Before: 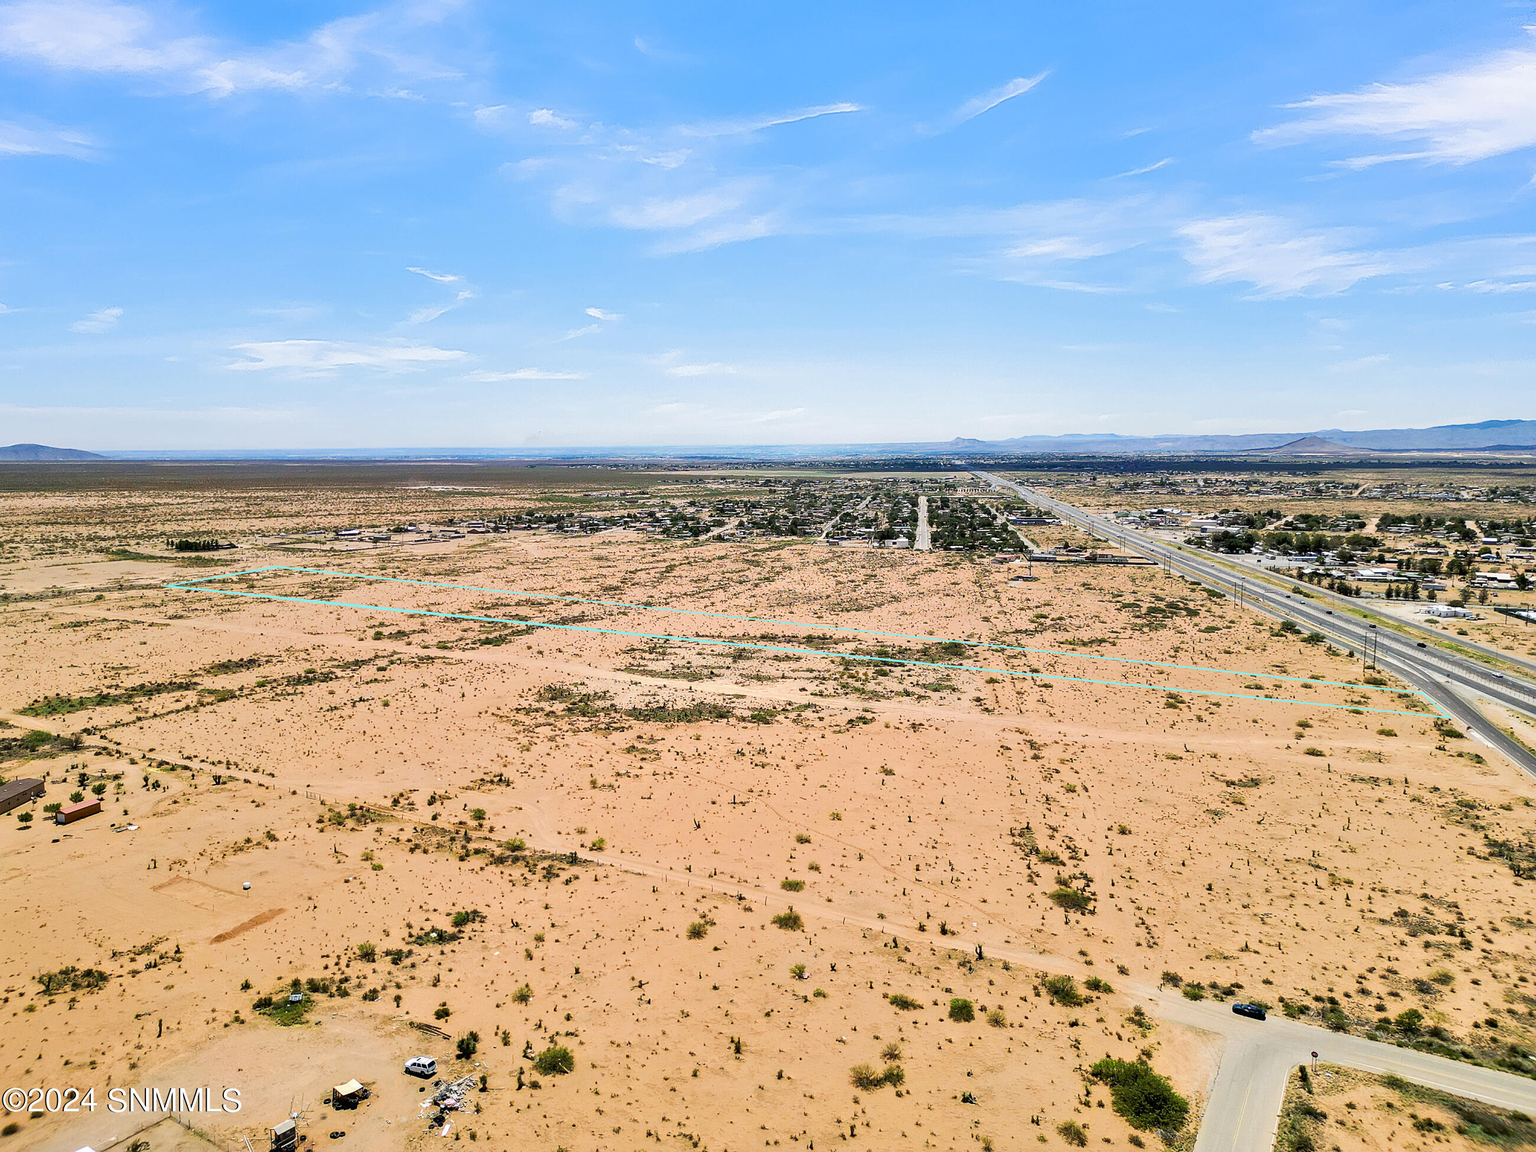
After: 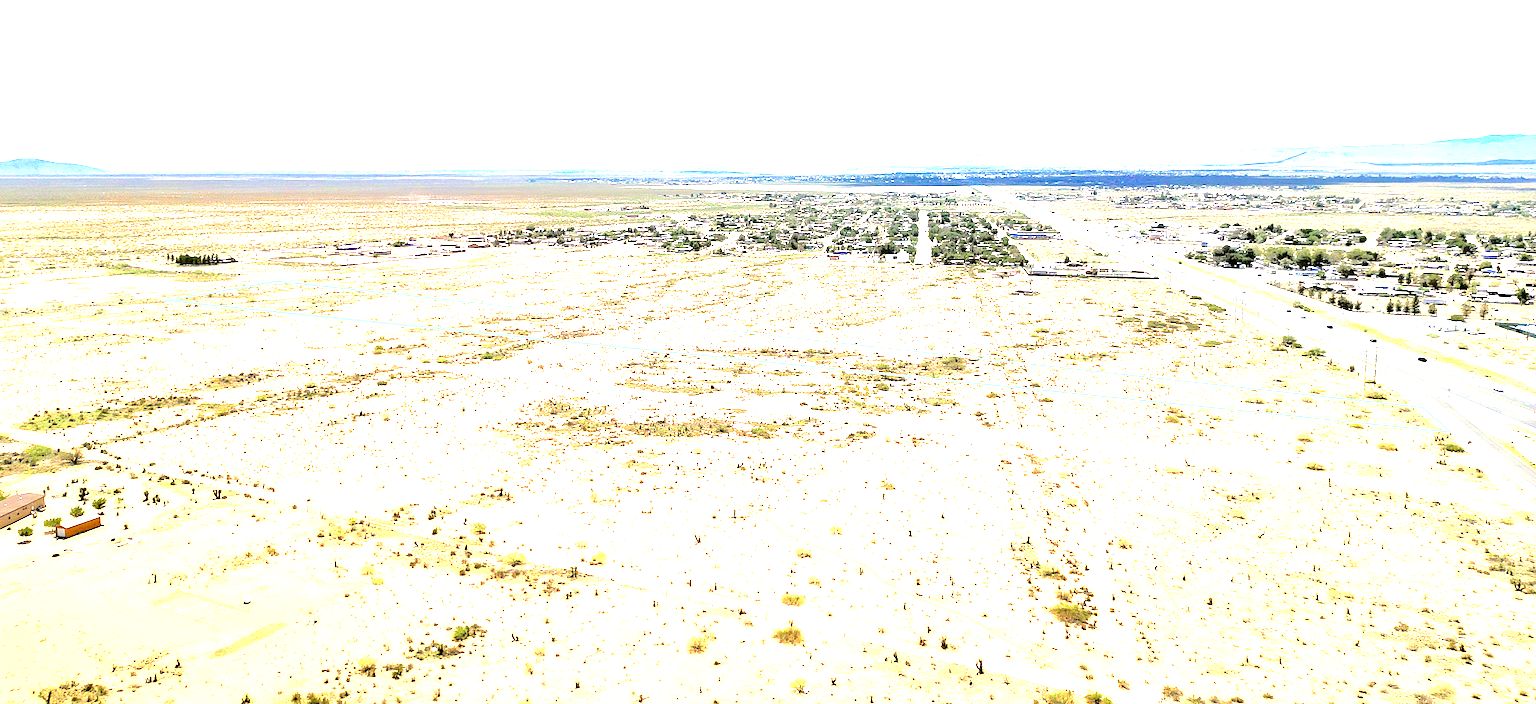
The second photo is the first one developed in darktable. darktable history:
exposure: black level correction 0.002, exposure 1.996 EV, compensate highlight preservation false
contrast equalizer: octaves 7, y [[0.6 ×6], [0.55 ×6], [0 ×6], [0 ×6], [0 ×6]], mix -0.984
crop and rotate: top 24.889%, bottom 13.972%
tone equalizer: -7 EV 0.144 EV, -6 EV 0.61 EV, -5 EV 1.13 EV, -4 EV 1.35 EV, -3 EV 1.17 EV, -2 EV 0.6 EV, -1 EV 0.145 EV, edges refinement/feathering 500, mask exposure compensation -1.57 EV, preserve details no
local contrast: mode bilateral grid, contrast 25, coarseness 60, detail 151%, midtone range 0.2
